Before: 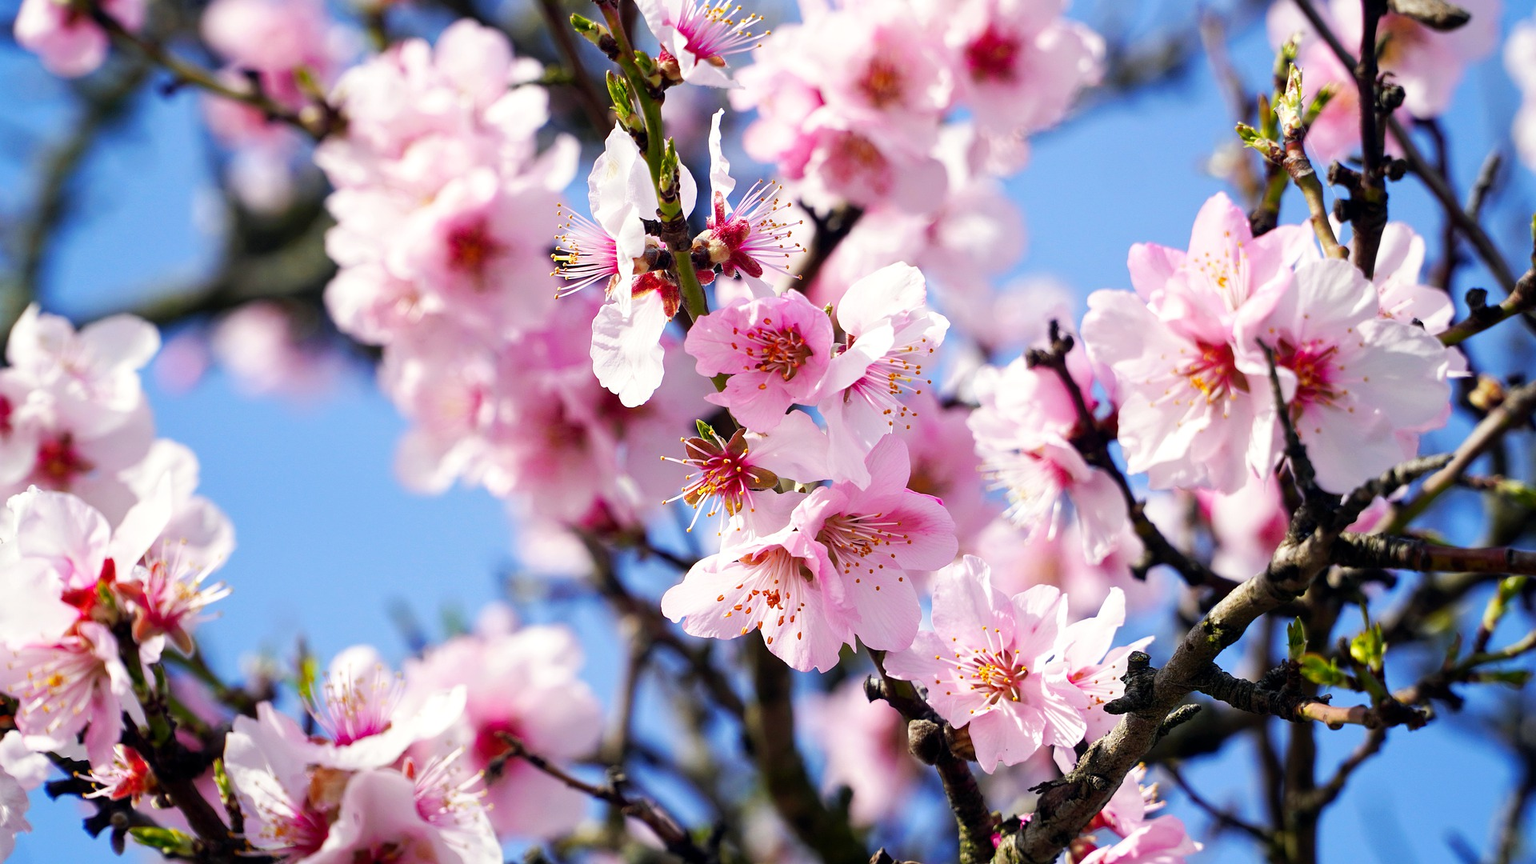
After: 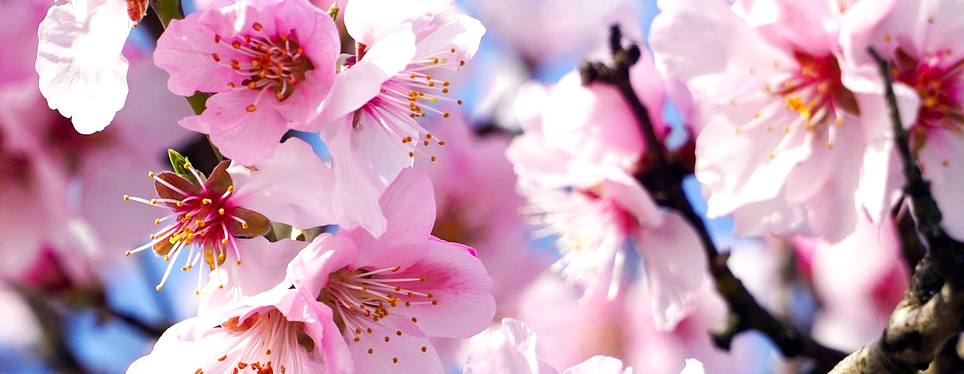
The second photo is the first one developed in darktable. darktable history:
crop: left 36.607%, top 34.735%, right 13.146%, bottom 30.611%
exposure: exposure 0.128 EV, compensate highlight preservation false
